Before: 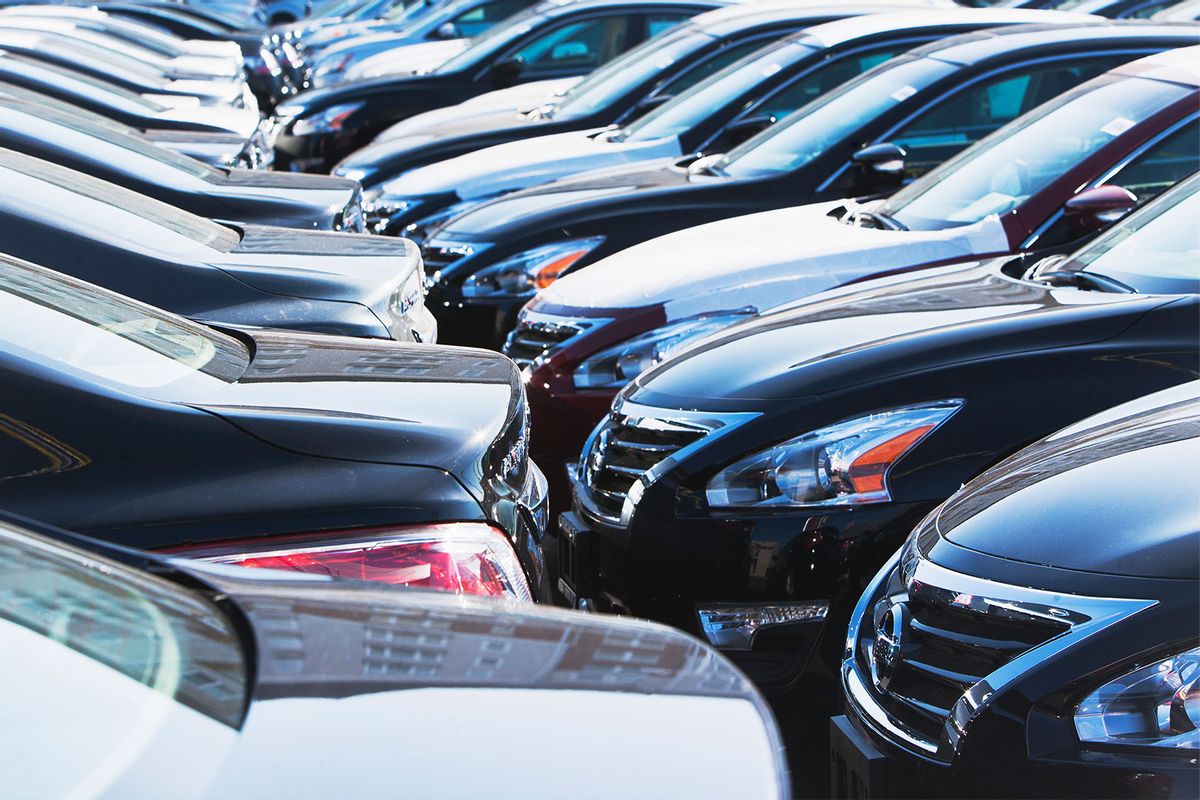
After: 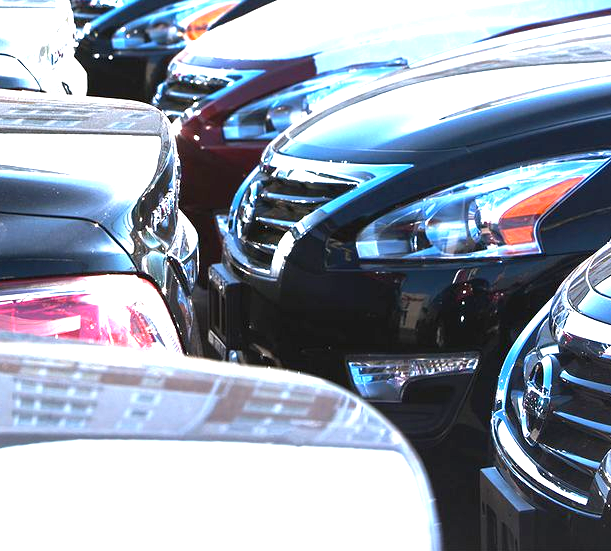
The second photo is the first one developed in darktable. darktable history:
crop and rotate: left 29.233%, top 31.08%, right 19.847%
tone equalizer: on, module defaults
exposure: black level correction 0.002, exposure 1.308 EV, compensate exposure bias true, compensate highlight preservation false
